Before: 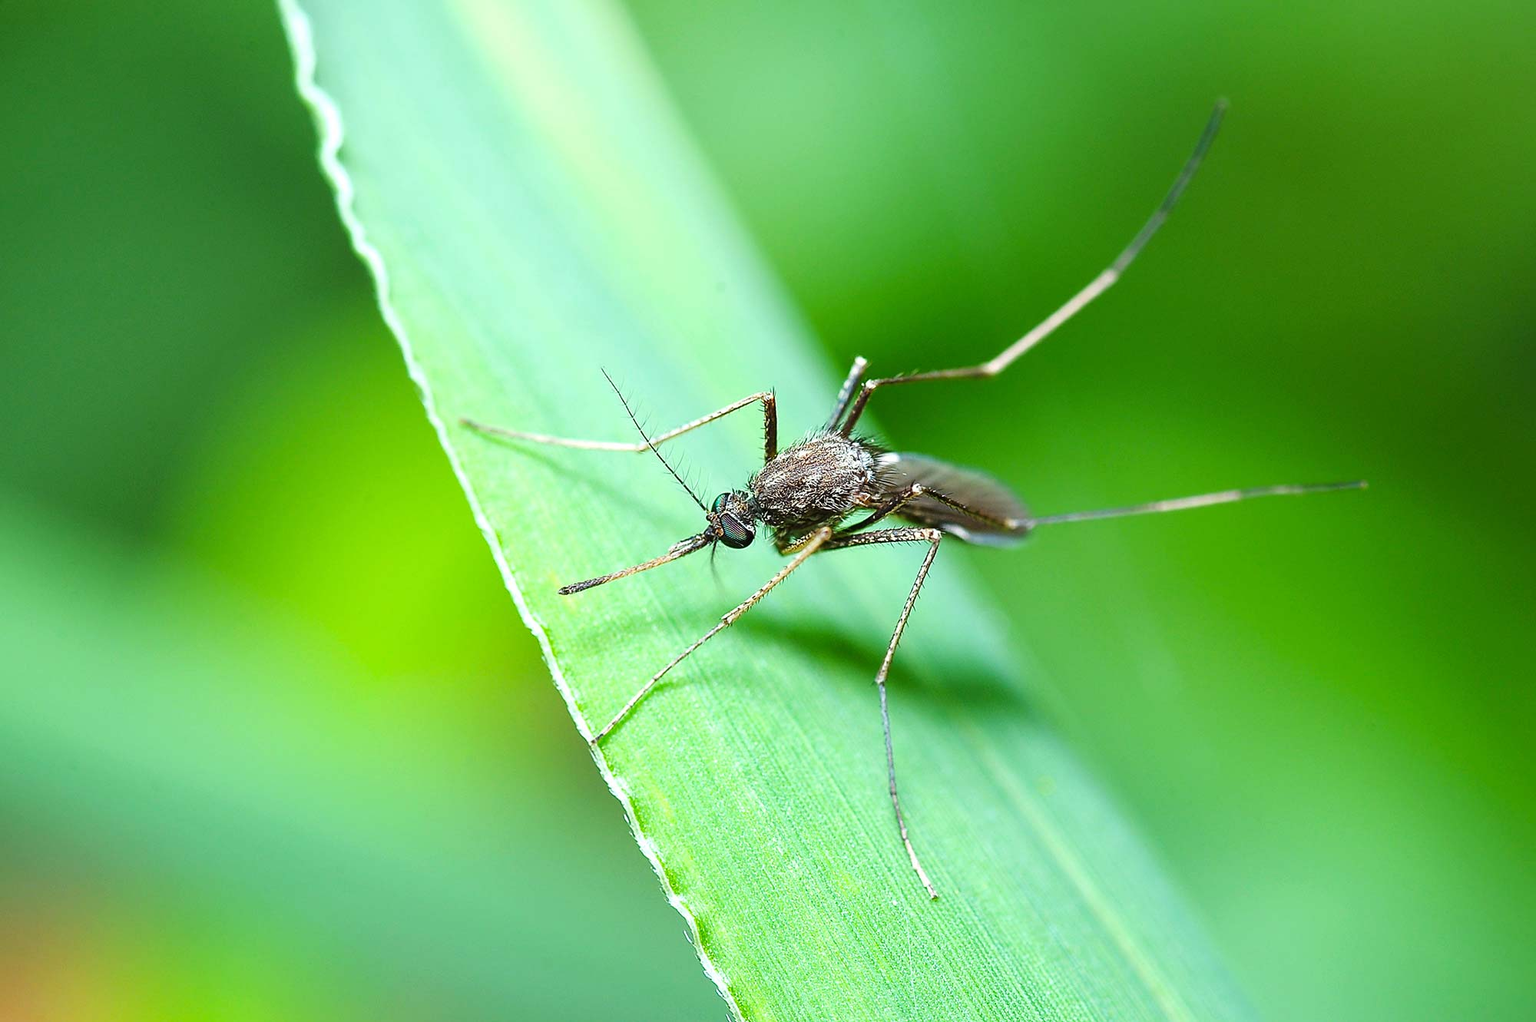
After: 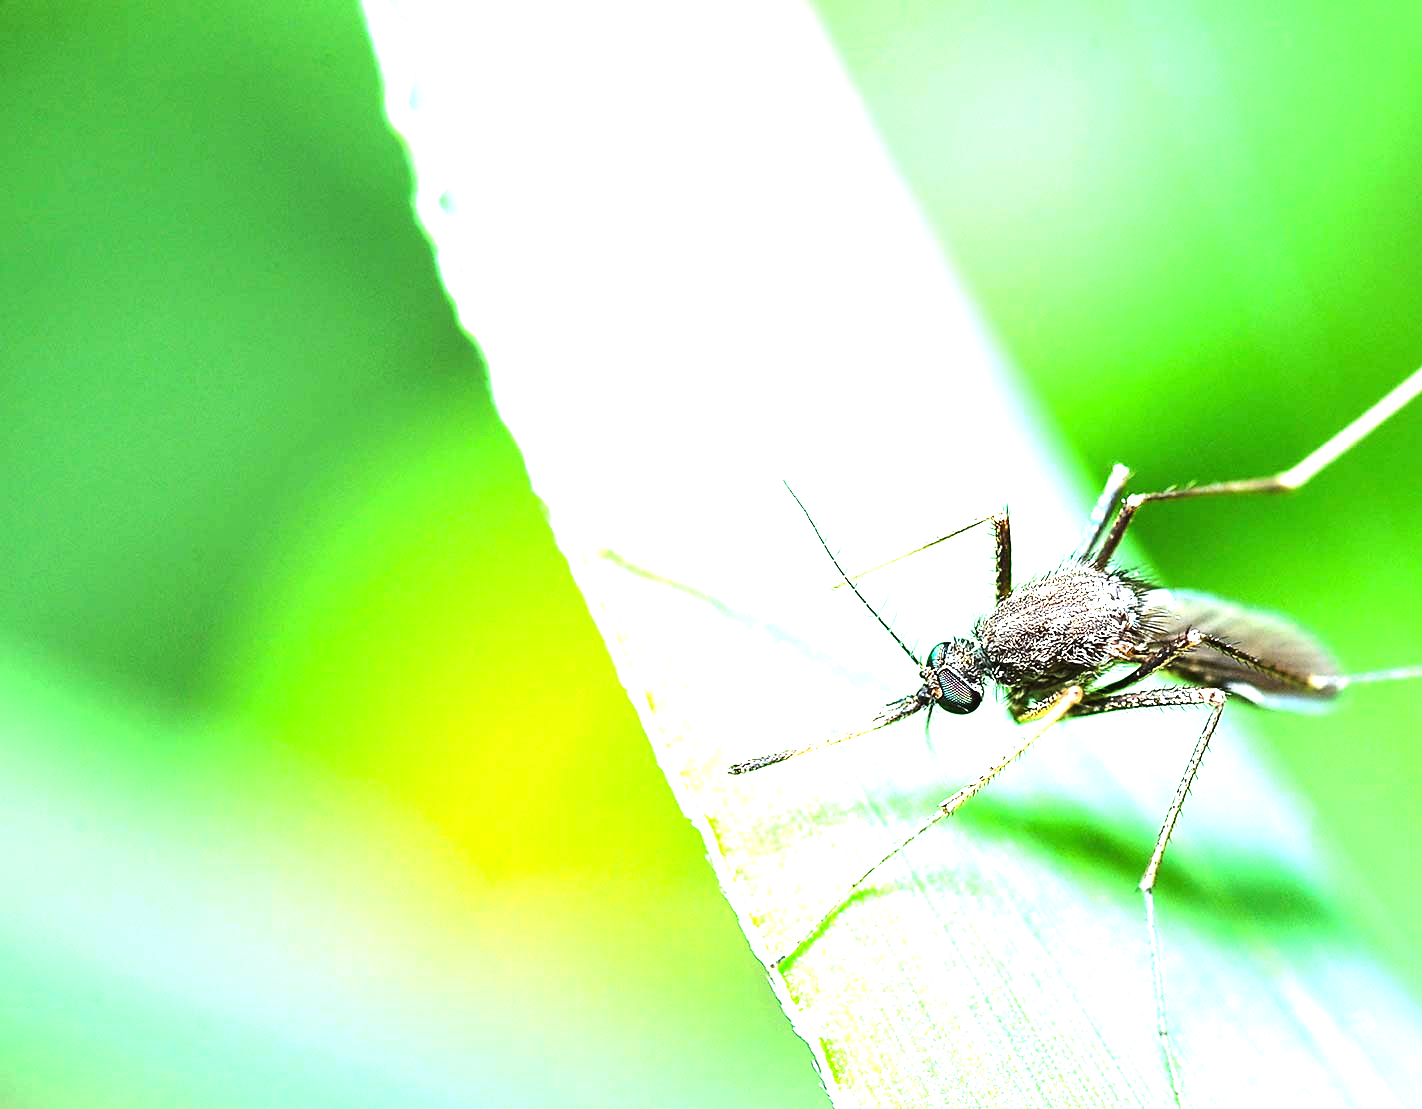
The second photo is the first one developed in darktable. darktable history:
crop: right 28.885%, bottom 16.626%
tone equalizer: -8 EV -0.75 EV, -7 EV -0.7 EV, -6 EV -0.6 EV, -5 EV -0.4 EV, -3 EV 0.4 EV, -2 EV 0.6 EV, -1 EV 0.7 EV, +0 EV 0.75 EV, edges refinement/feathering 500, mask exposure compensation -1.57 EV, preserve details no
exposure: black level correction 0, exposure 1 EV, compensate exposure bias true, compensate highlight preservation false
